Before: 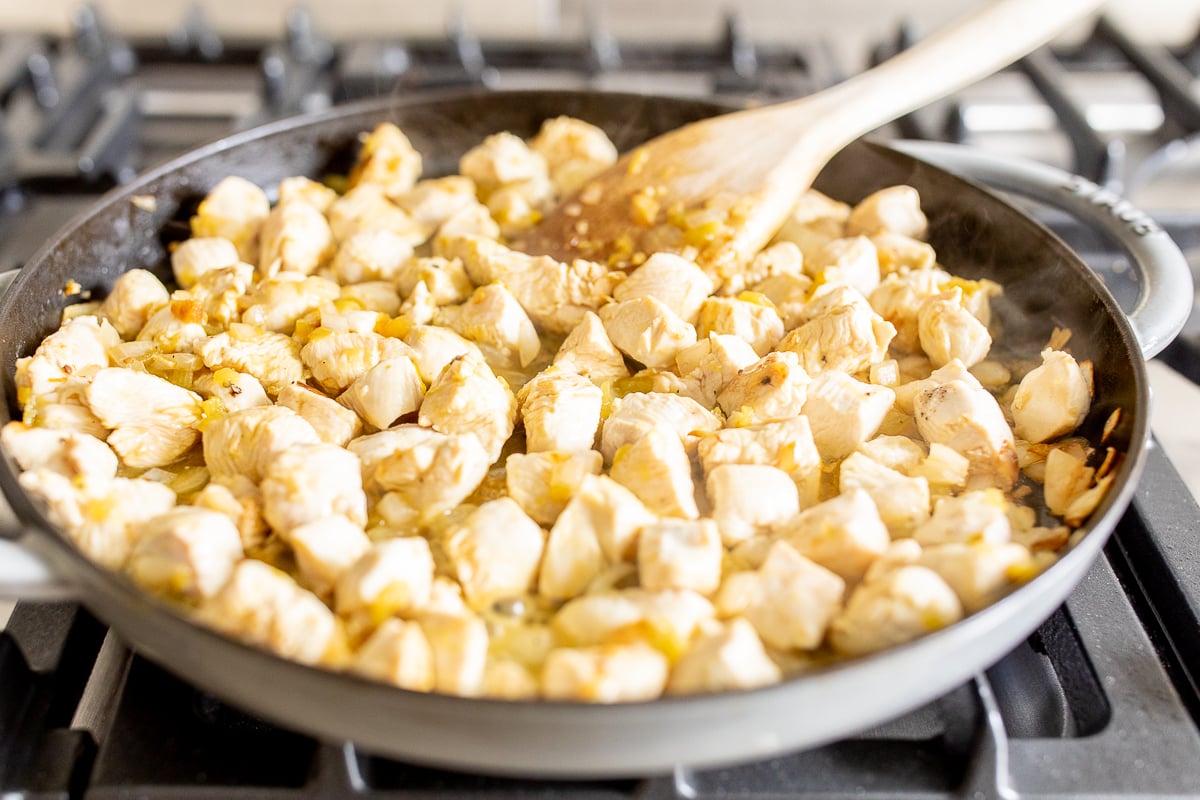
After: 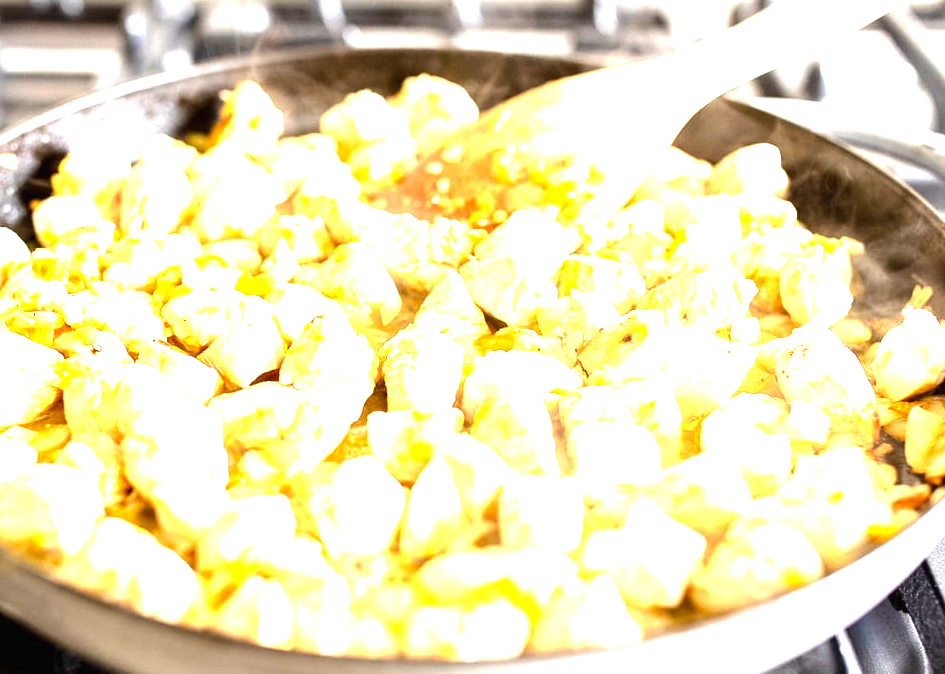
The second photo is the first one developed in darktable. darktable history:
crop: left 11.618%, top 5.335%, right 9.594%, bottom 10.294%
exposure: black level correction 0, exposure 1.443 EV, compensate exposure bias true, compensate highlight preservation false
tone equalizer: -8 EV -0.39 EV, -7 EV -0.357 EV, -6 EV -0.349 EV, -5 EV -0.213 EV, -3 EV 0.226 EV, -2 EV 0.319 EV, -1 EV 0.382 EV, +0 EV 0.431 EV, edges refinement/feathering 500, mask exposure compensation -1.57 EV, preserve details no
contrast brightness saturation: contrast -0.016, brightness -0.01, saturation 0.028
